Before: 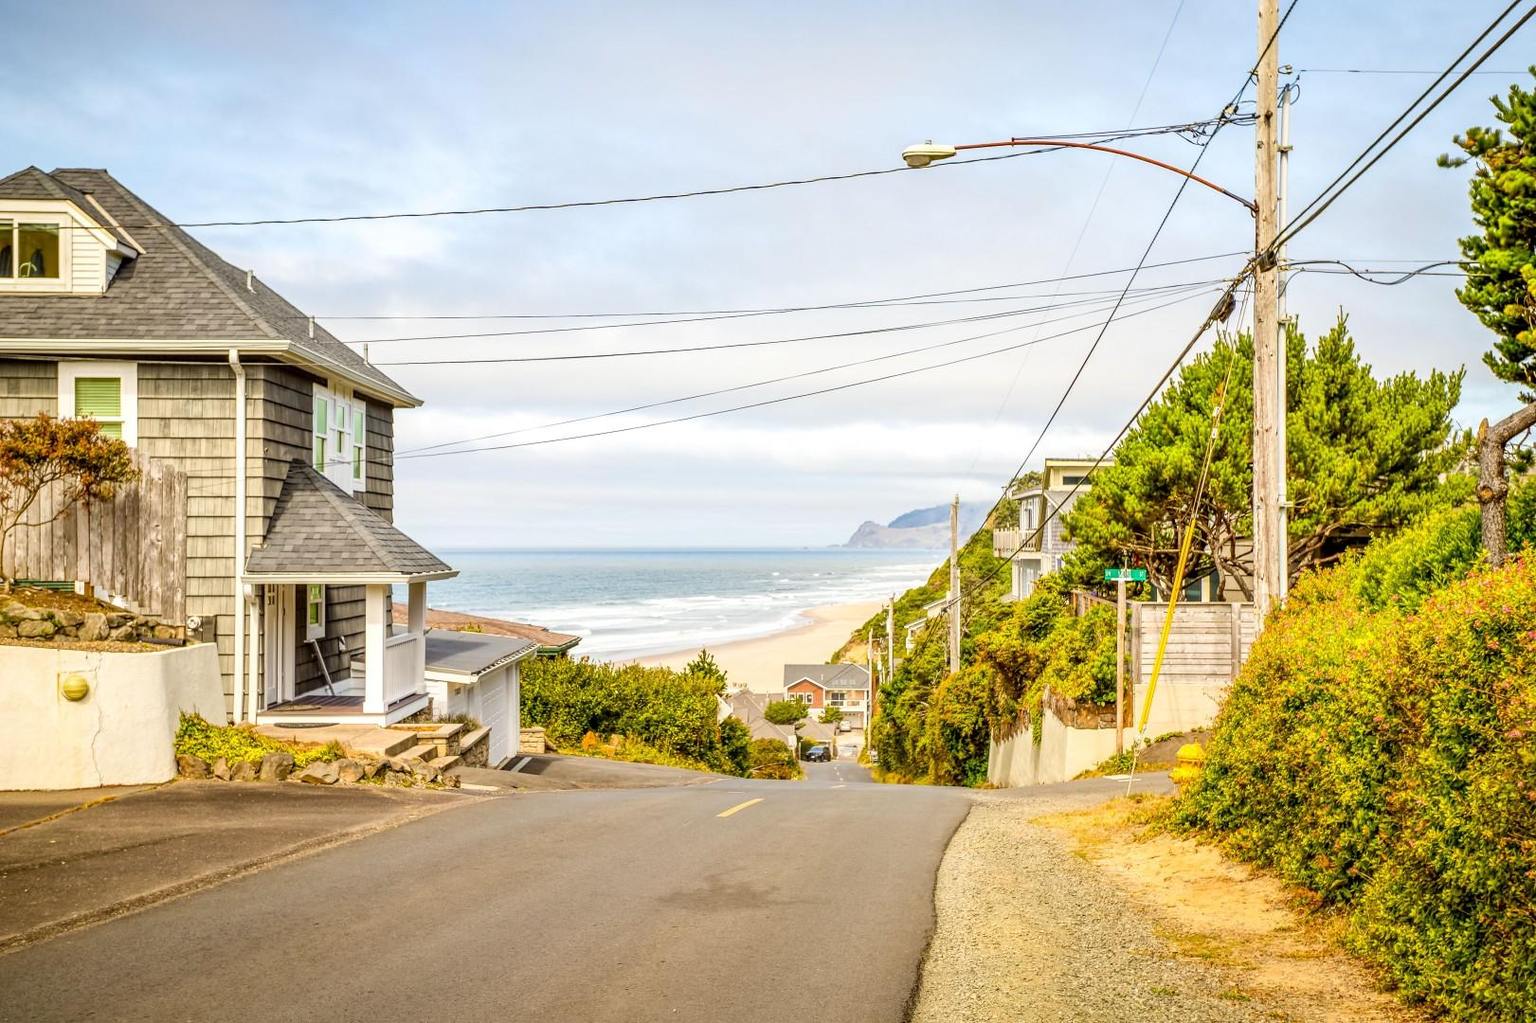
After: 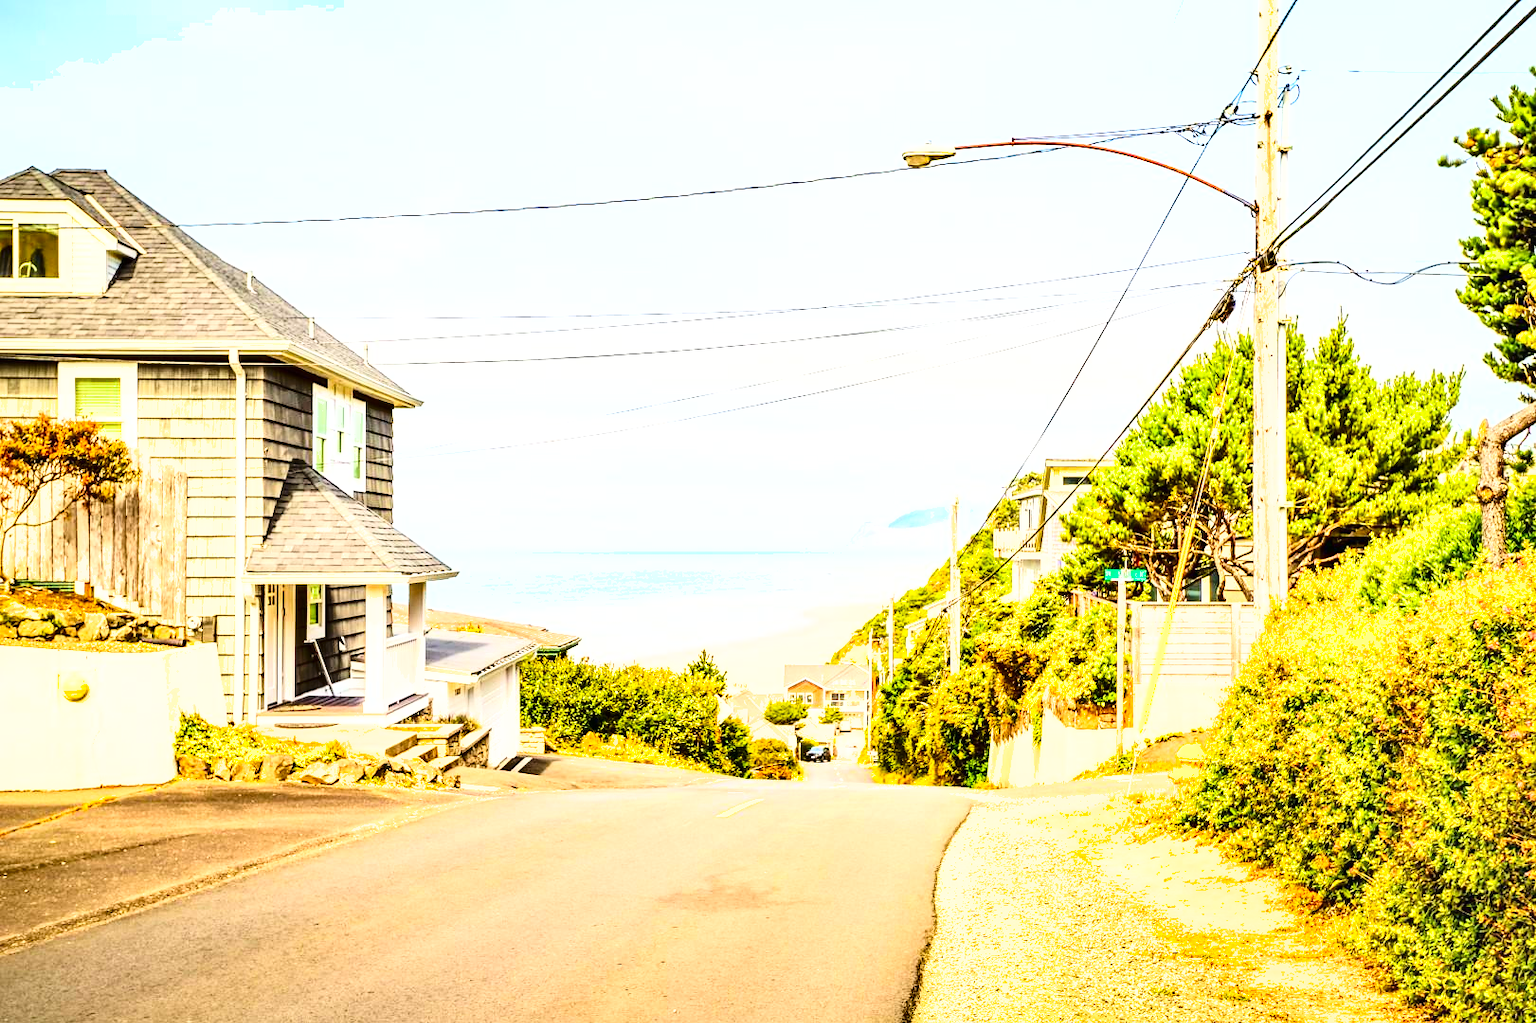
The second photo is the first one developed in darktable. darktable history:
exposure: black level correction -0.001, exposure 0.909 EV, compensate highlight preservation false
base curve: curves: ch0 [(0, 0) (0.032, 0.037) (0.105, 0.228) (0.435, 0.76) (0.856, 0.983) (1, 1)]
shadows and highlights: soften with gaussian
